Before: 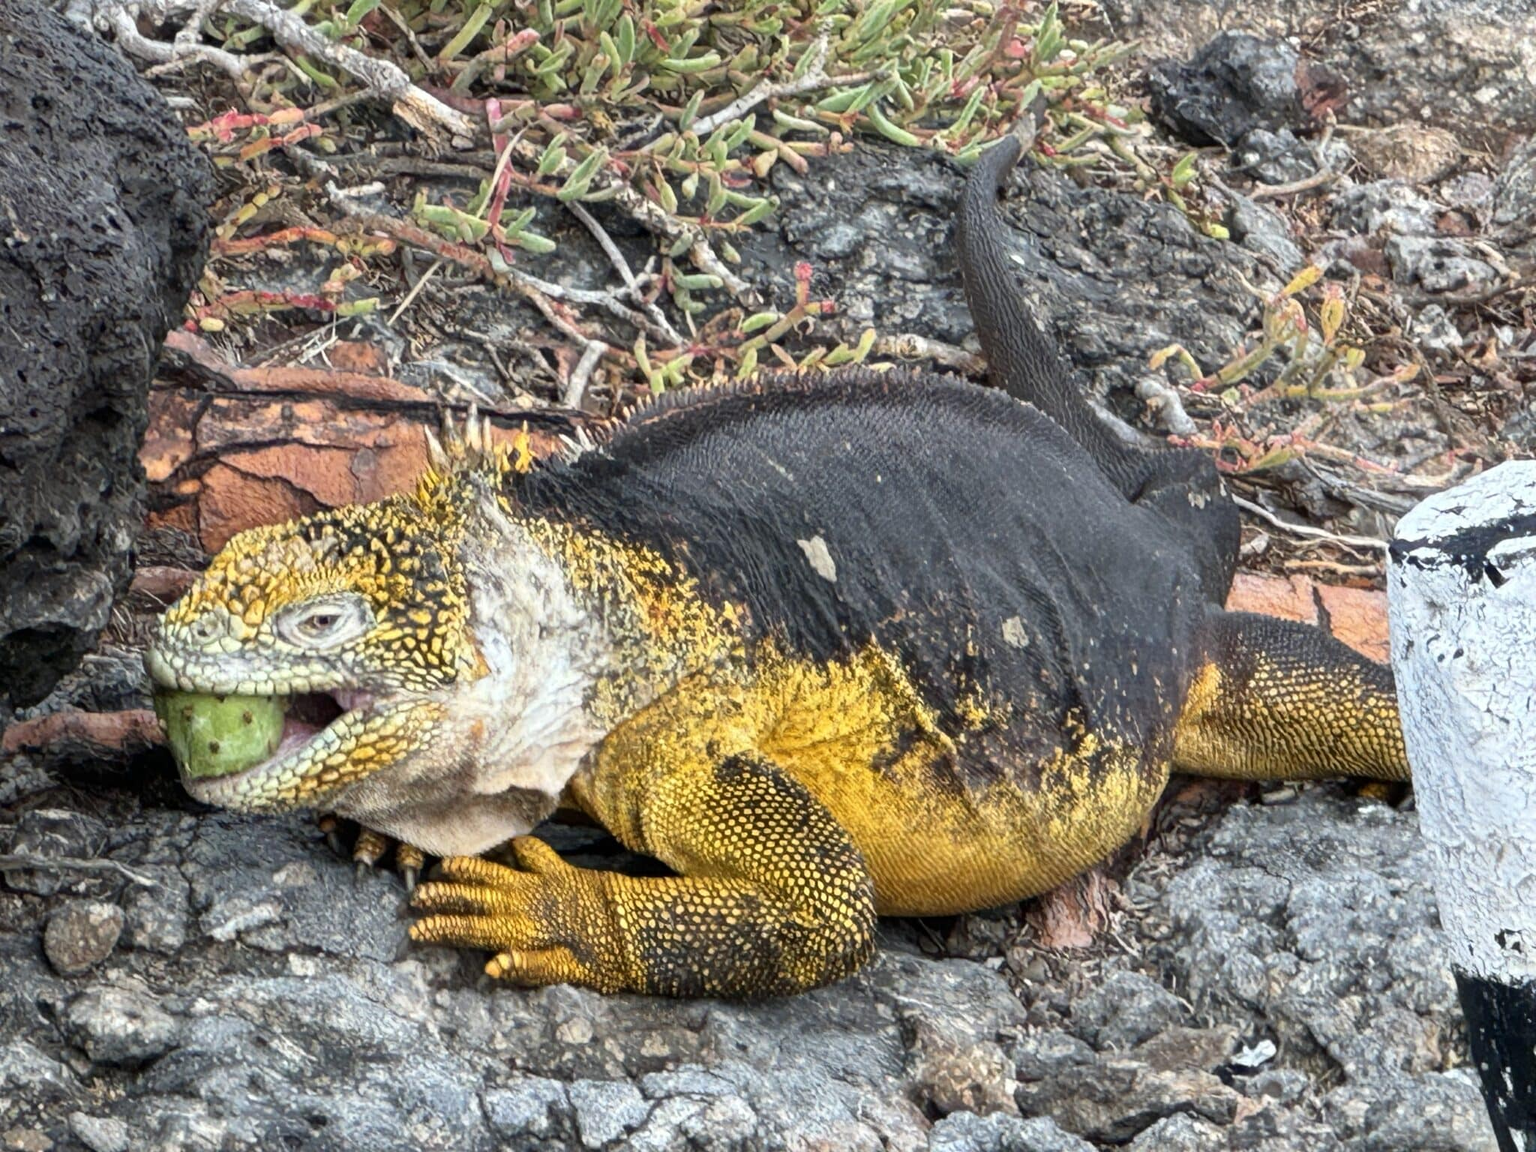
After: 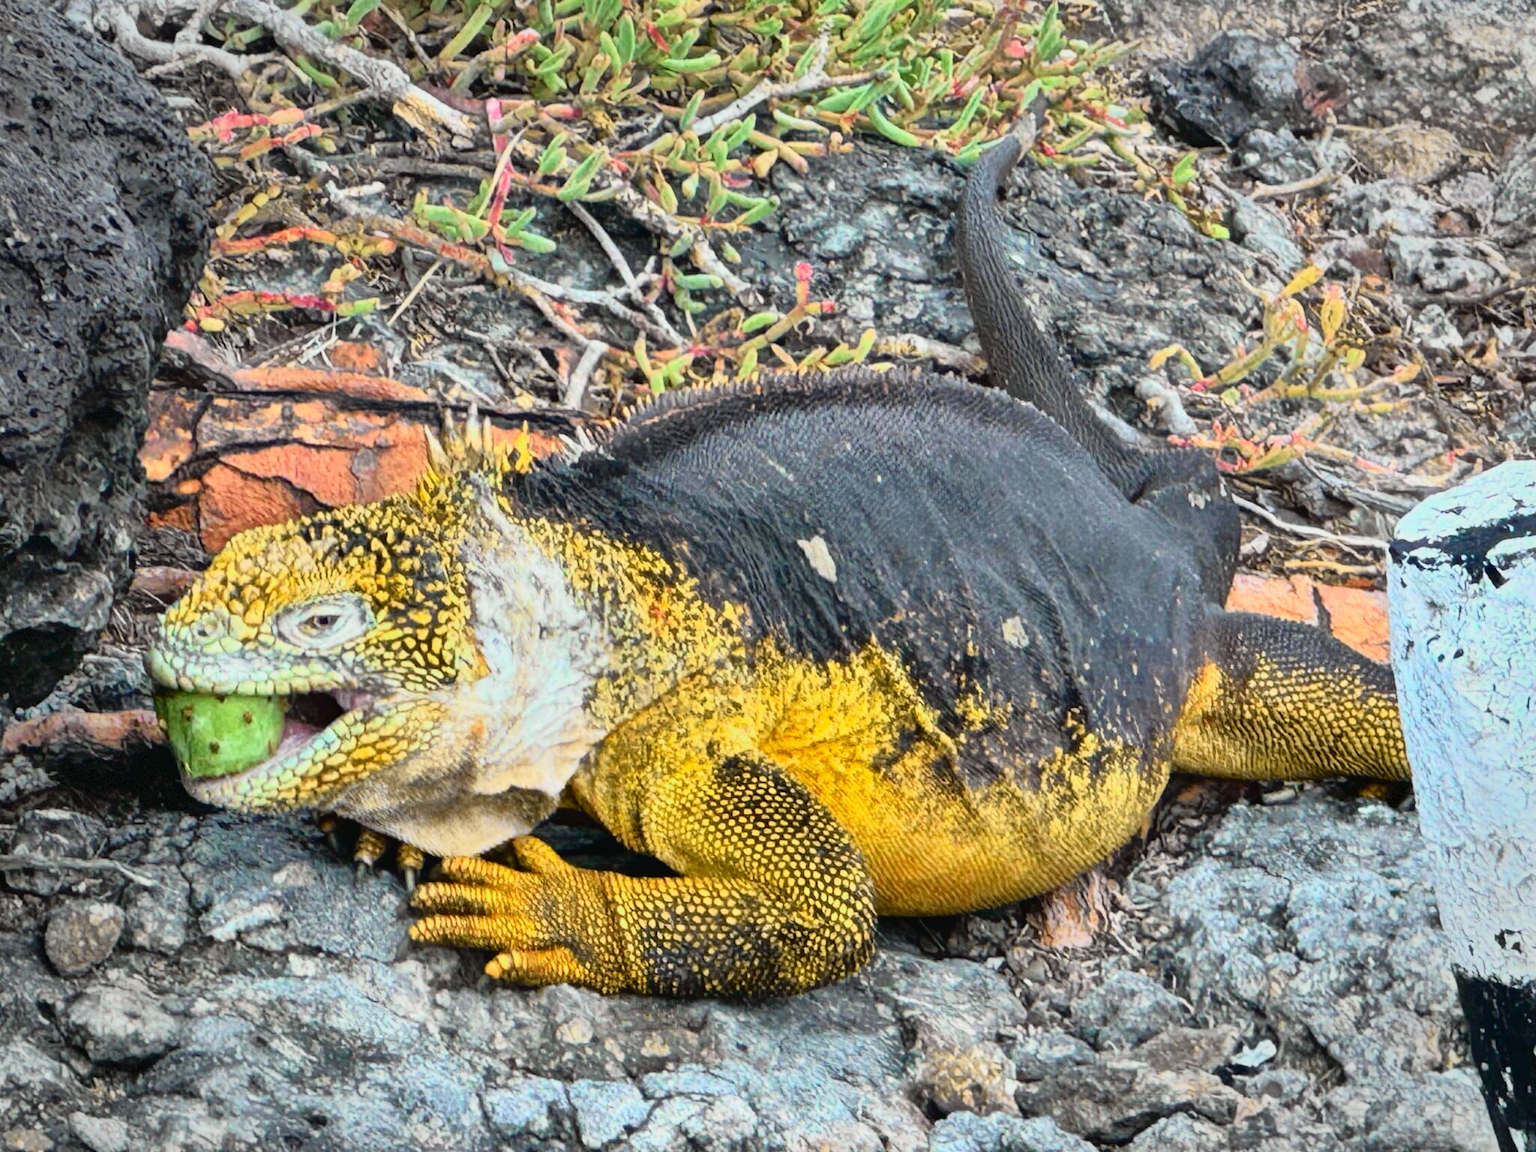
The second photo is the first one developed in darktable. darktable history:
shadows and highlights: low approximation 0.01, soften with gaussian
vignetting: fall-off start 91%, fall-off radius 39.39%, brightness -0.182, saturation -0.3, width/height ratio 1.219, shape 1.3, dithering 8-bit output, unbound false
tone curve: curves: ch0 [(0, 0.022) (0.114, 0.088) (0.282, 0.316) (0.446, 0.511) (0.613, 0.693) (0.786, 0.843) (0.999, 0.949)]; ch1 [(0, 0) (0.395, 0.343) (0.463, 0.427) (0.486, 0.474) (0.503, 0.5) (0.535, 0.522) (0.555, 0.546) (0.594, 0.614) (0.755, 0.793) (1, 1)]; ch2 [(0, 0) (0.369, 0.388) (0.449, 0.431) (0.501, 0.5) (0.528, 0.517) (0.561, 0.59) (0.612, 0.646) (0.697, 0.721) (1, 1)], color space Lab, independent channels, preserve colors none
